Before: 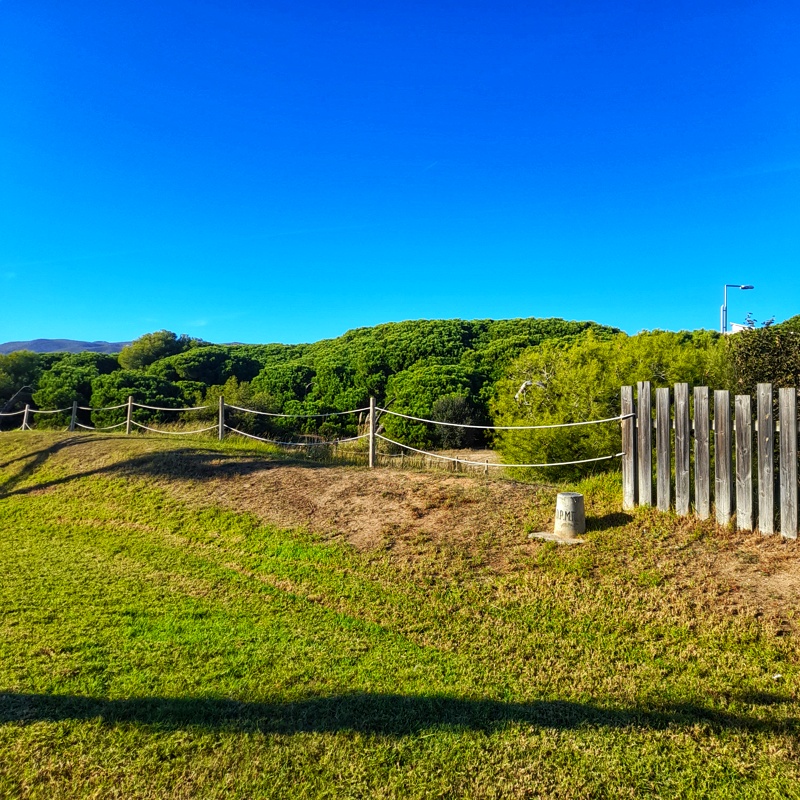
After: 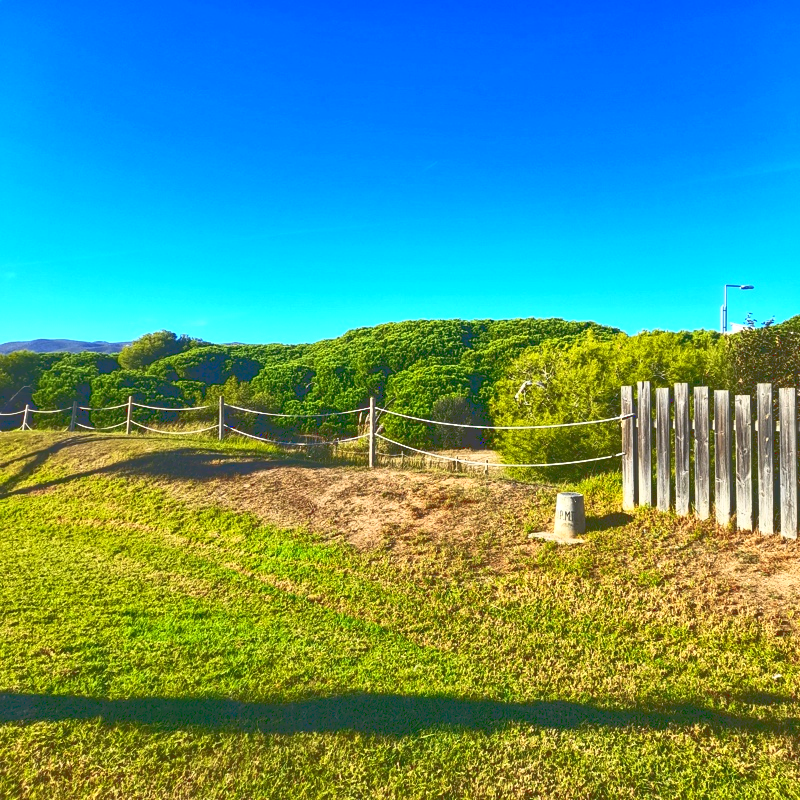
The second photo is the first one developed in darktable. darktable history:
base curve: curves: ch0 [(0, 0.036) (0.007, 0.037) (0.604, 0.887) (1, 1)]
levels: white 99.95%, levels [0, 0.478, 1]
